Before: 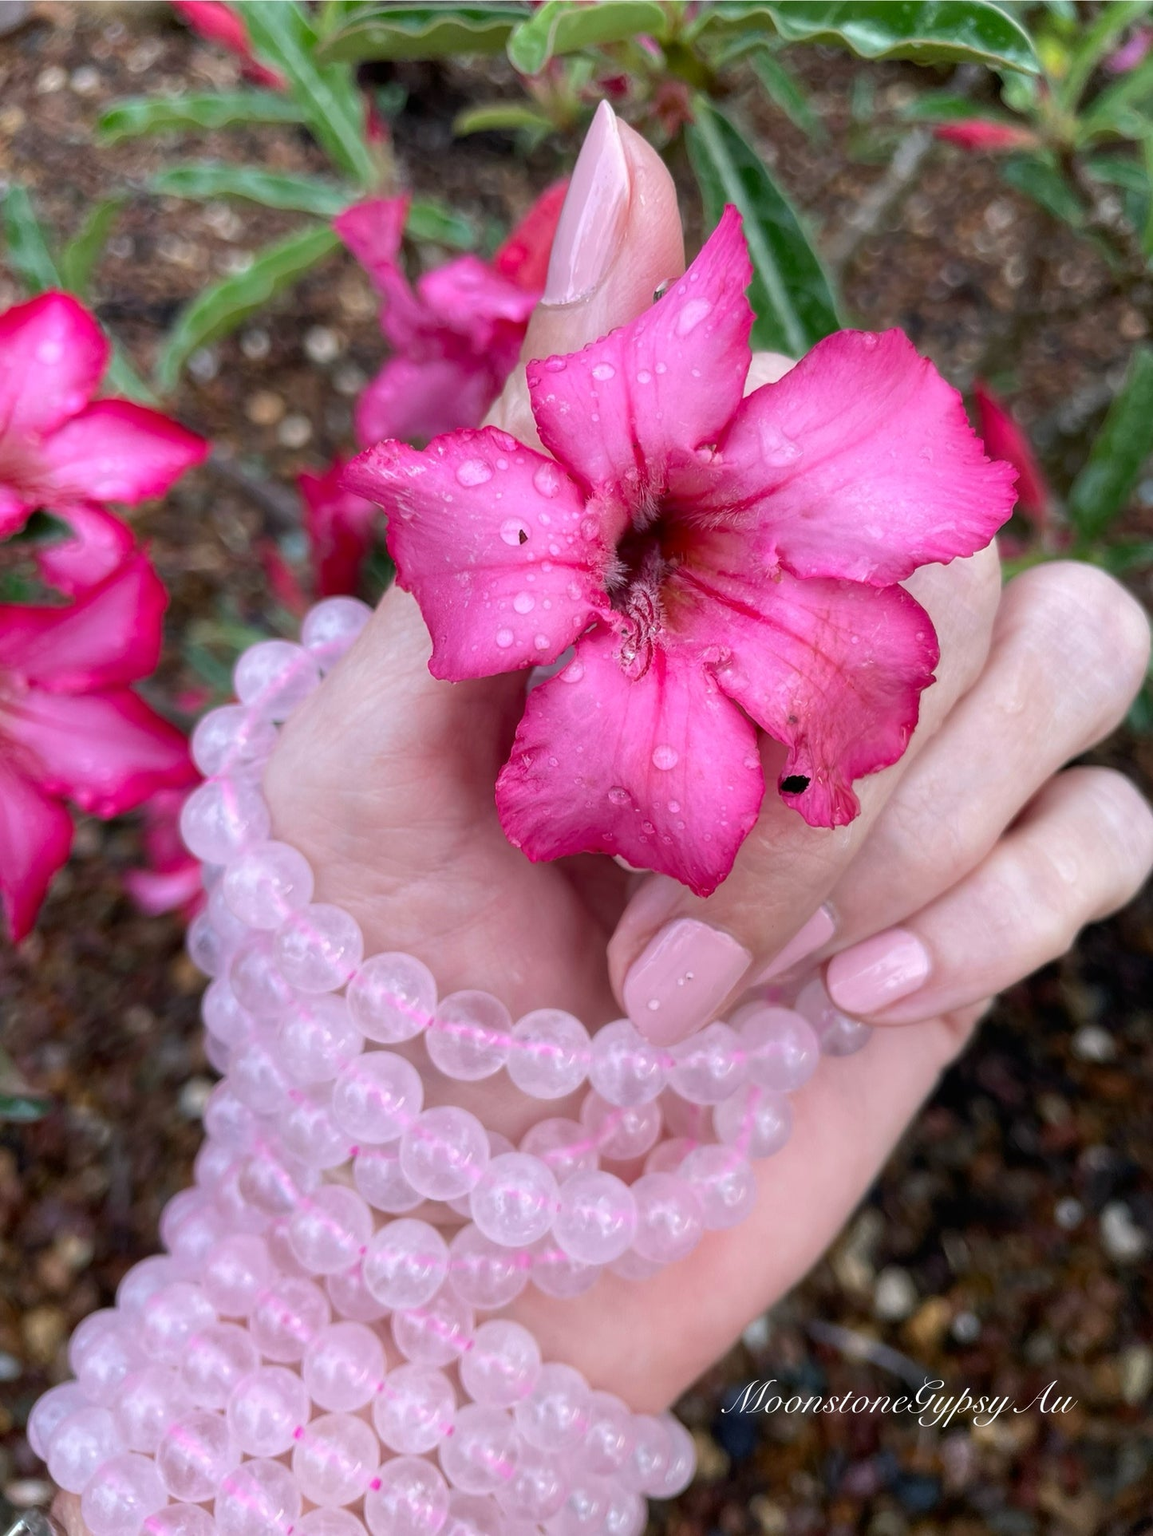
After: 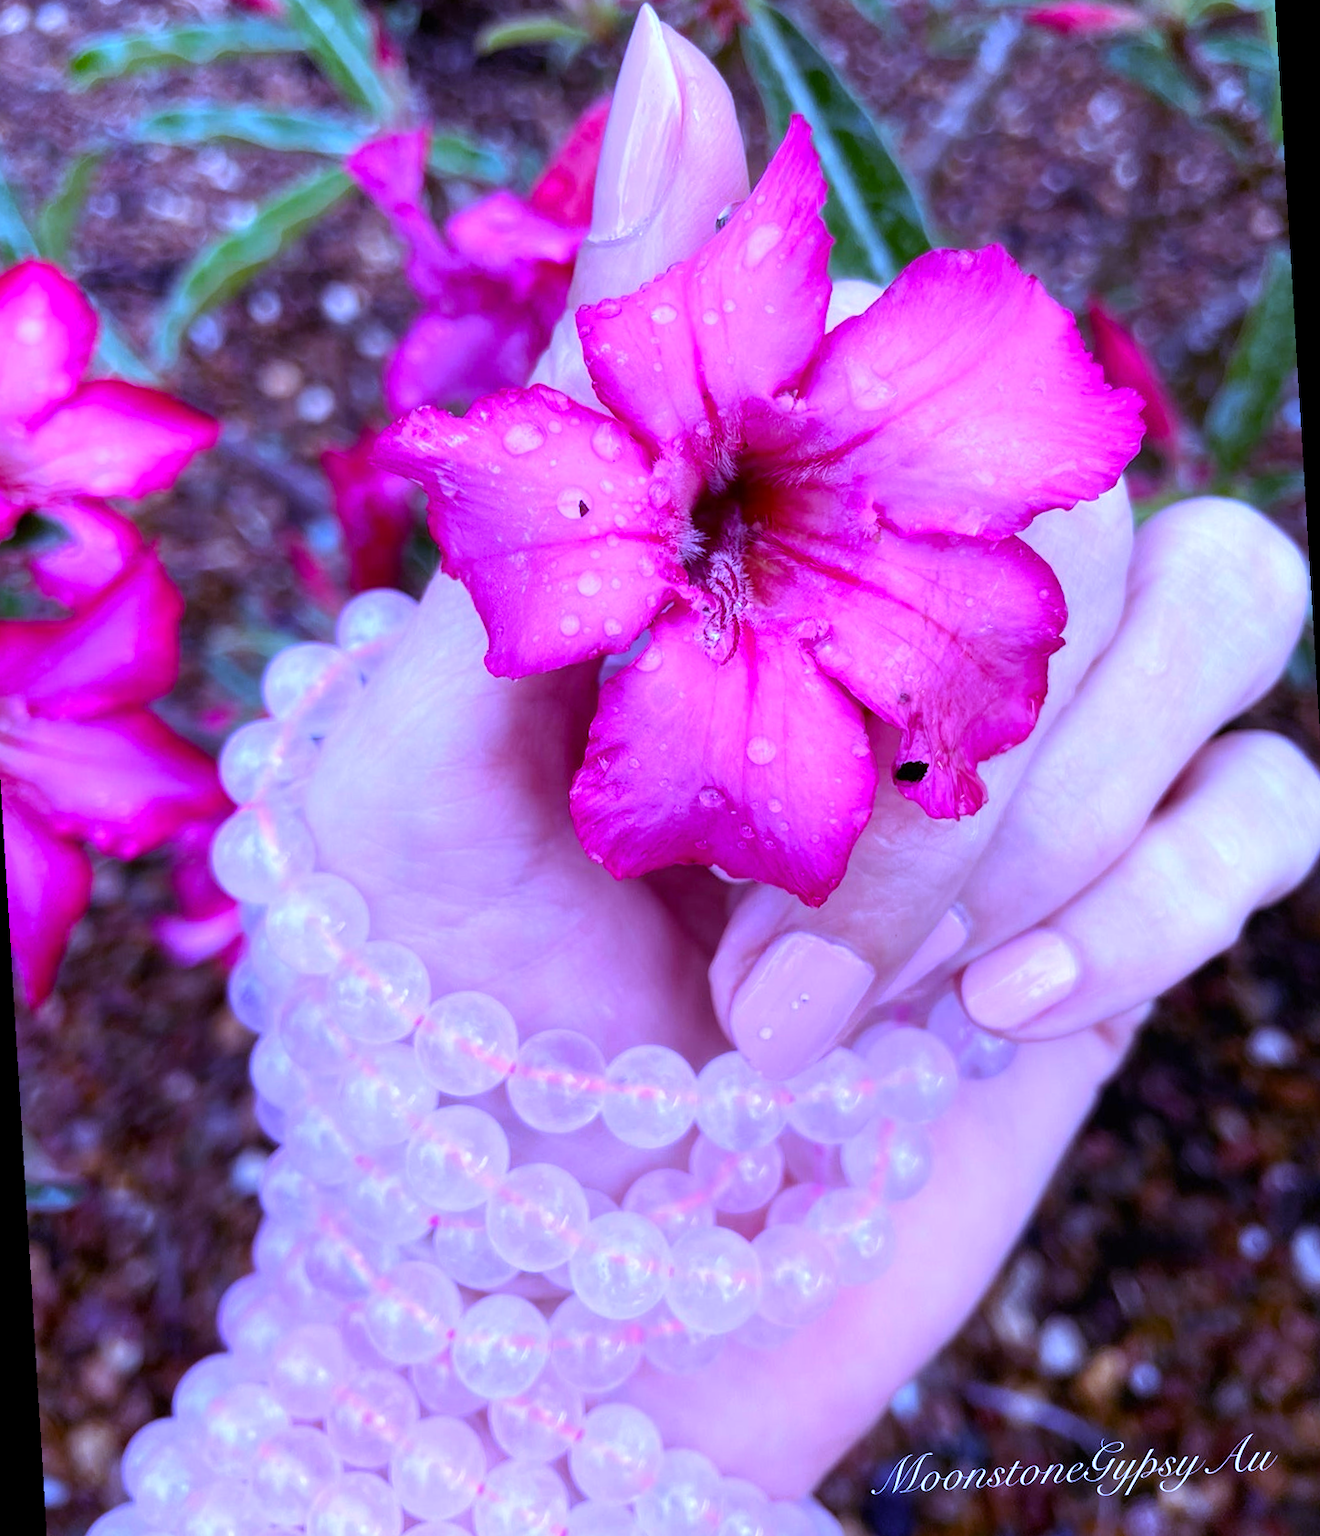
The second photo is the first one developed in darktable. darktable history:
white balance: red 0.98, blue 1.61
color balance rgb: shadows lift › luminance 0.49%, shadows lift › chroma 6.83%, shadows lift › hue 300.29°, power › hue 208.98°, highlights gain › luminance 20.24%, highlights gain › chroma 2.73%, highlights gain › hue 173.85°, perceptual saturation grading › global saturation 18.05%
rotate and perspective: rotation -3.52°, crop left 0.036, crop right 0.964, crop top 0.081, crop bottom 0.919
